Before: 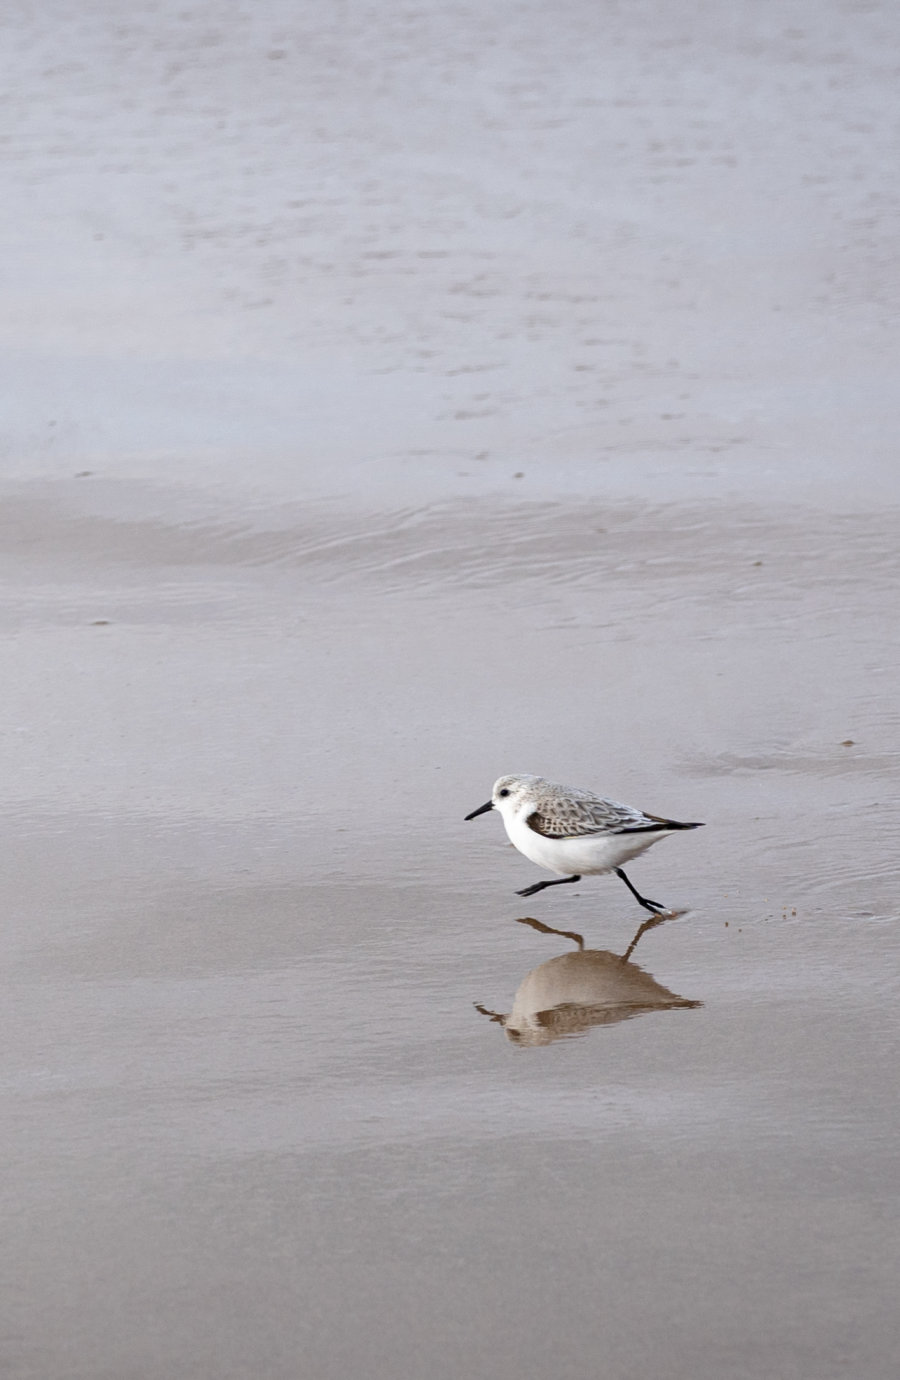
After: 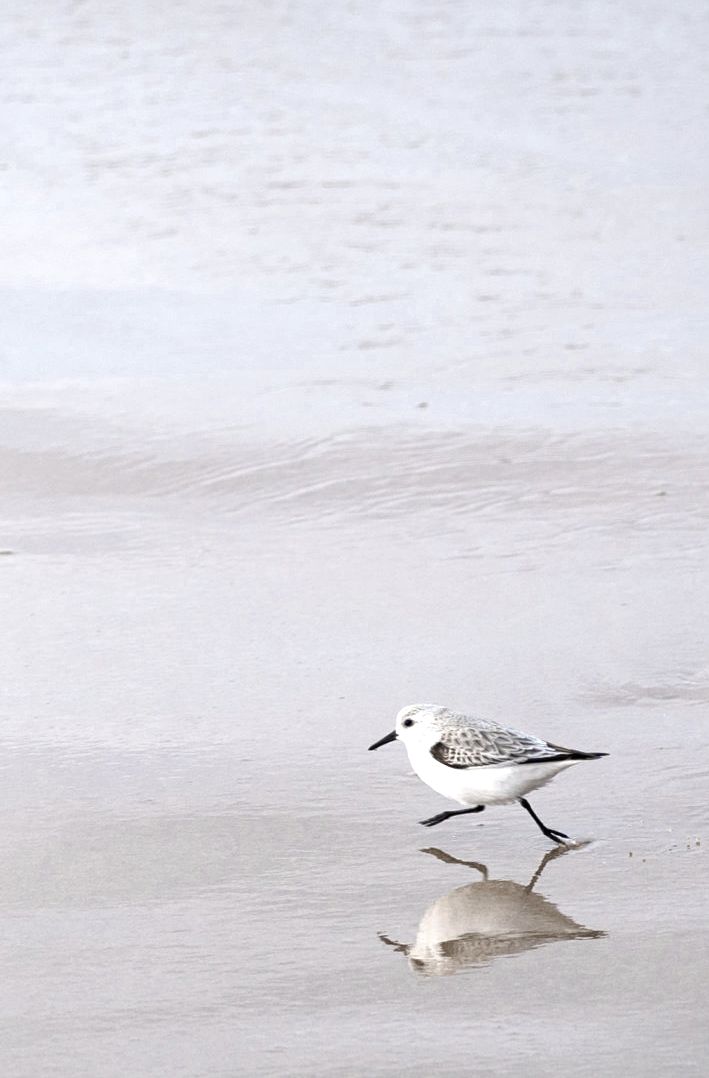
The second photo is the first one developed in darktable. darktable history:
shadows and highlights: shadows 30.86, highlights 0, soften with gaussian
crop and rotate: left 10.77%, top 5.1%, right 10.41%, bottom 16.76%
exposure: exposure 0.74 EV, compensate highlight preservation false
color zones: curves: ch0 [(0.25, 0.667) (0.758, 0.368)]; ch1 [(0.215, 0.245) (0.761, 0.373)]; ch2 [(0.247, 0.554) (0.761, 0.436)]
